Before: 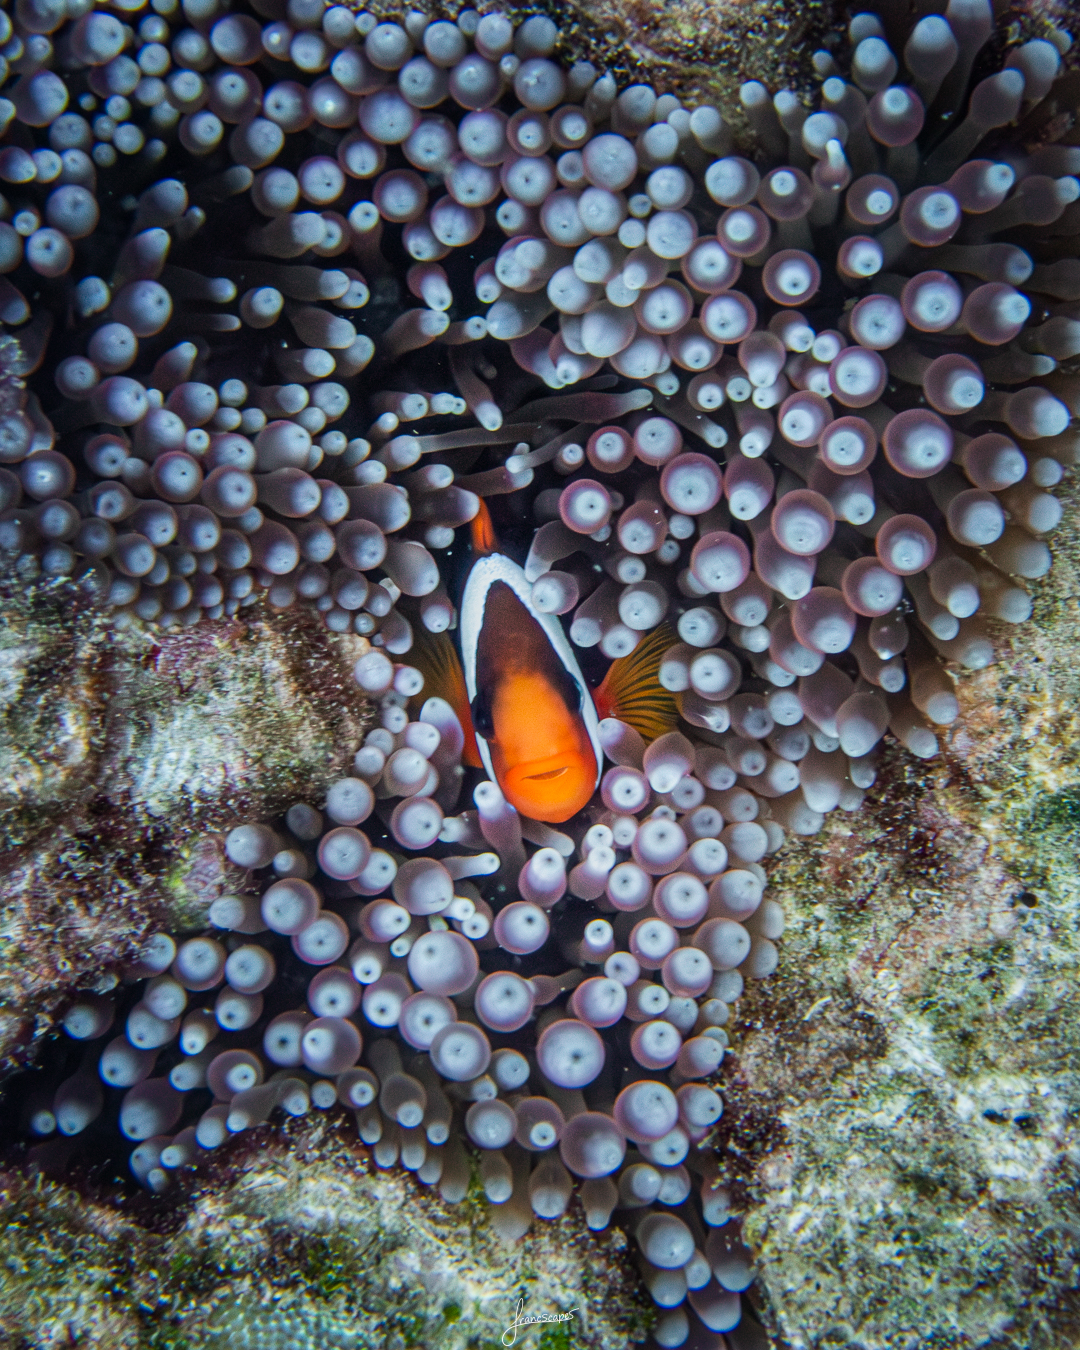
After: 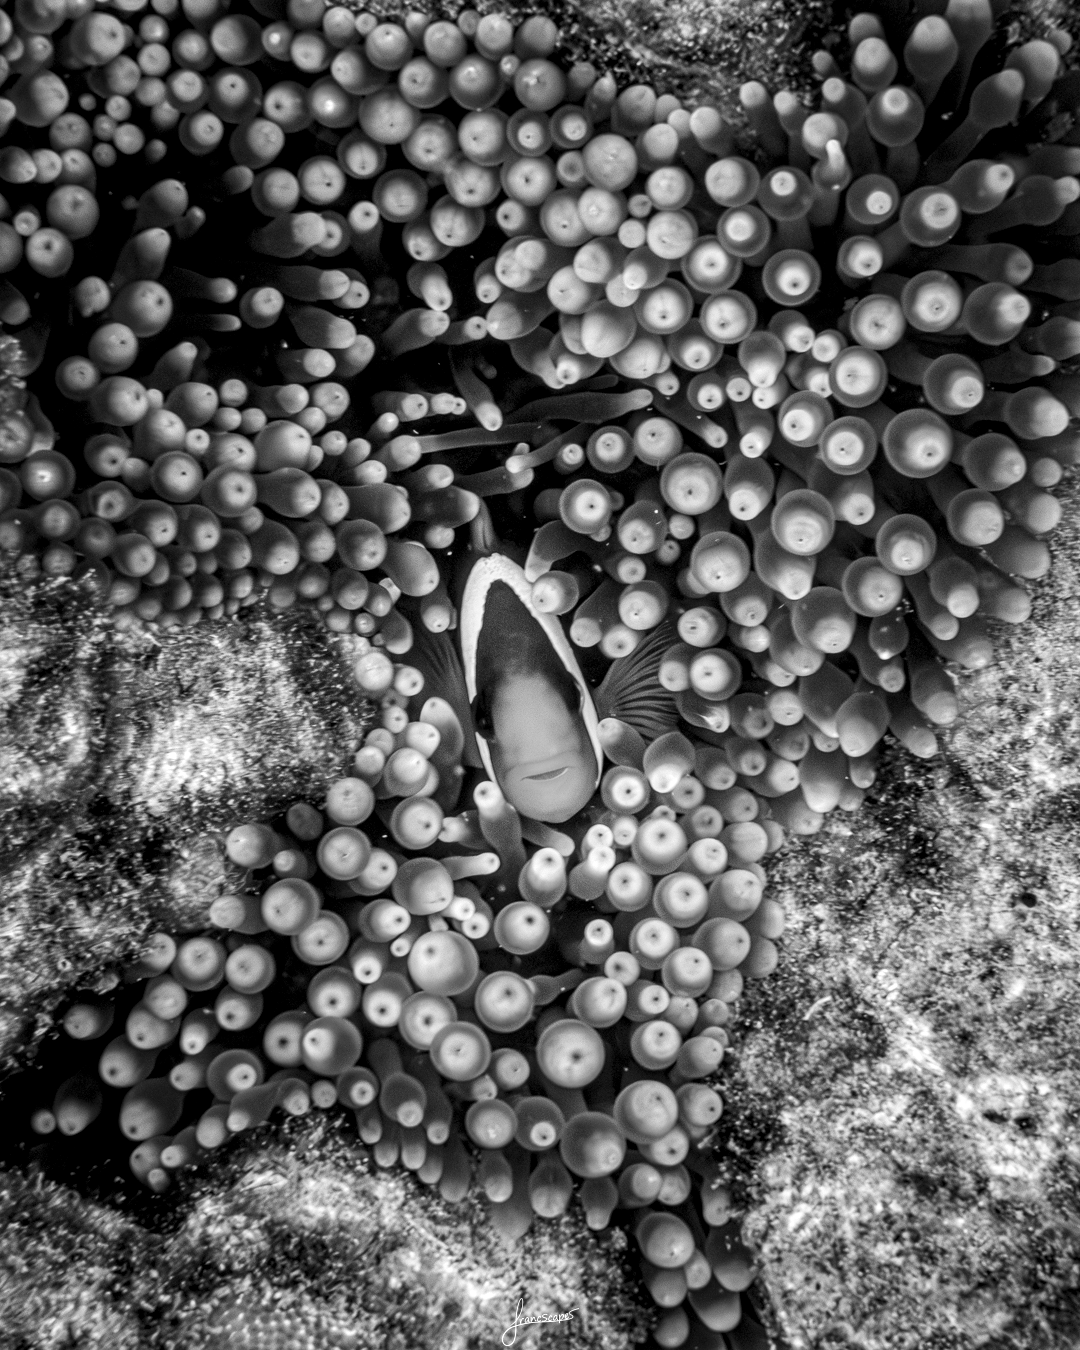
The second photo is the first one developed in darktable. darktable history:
local contrast: detail 135%, midtone range 0.75
monochrome: on, module defaults
